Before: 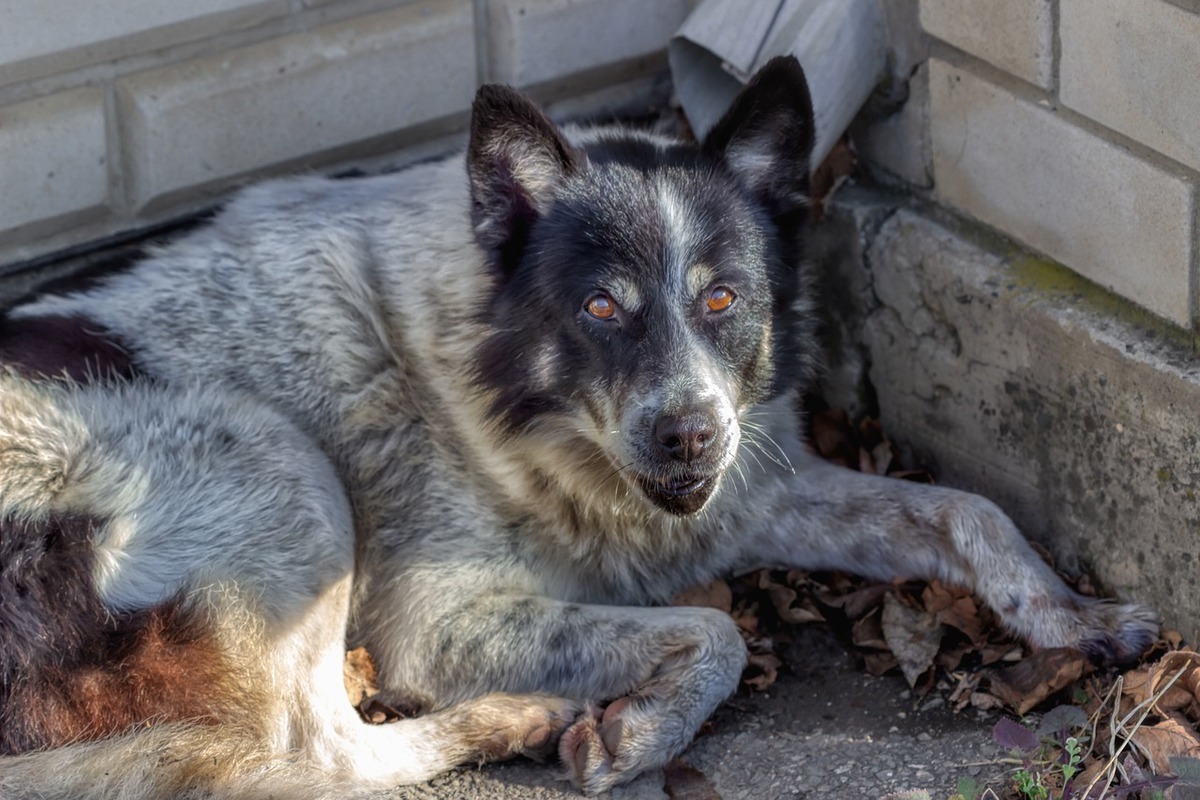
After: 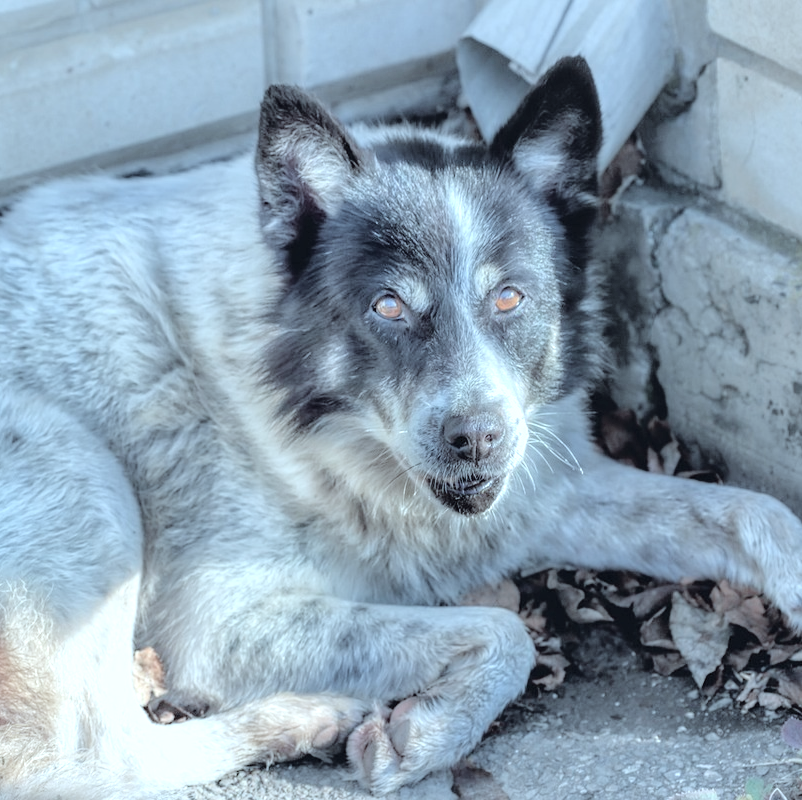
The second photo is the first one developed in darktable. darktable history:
exposure: exposure 0.6 EV, compensate highlight preservation false
contrast brightness saturation: brightness 0.18, saturation -0.5
sharpen: radius 5.325, amount 0.312, threshold 26.433
crop and rotate: left 17.732%, right 15.423%
tone curve: curves: ch0 [(0, 0.01) (0.052, 0.045) (0.136, 0.133) (0.275, 0.35) (0.43, 0.54) (0.676, 0.751) (0.89, 0.919) (1, 1)]; ch1 [(0, 0) (0.094, 0.081) (0.285, 0.299) (0.385, 0.403) (0.447, 0.429) (0.495, 0.496) (0.544, 0.552) (0.589, 0.612) (0.722, 0.728) (1, 1)]; ch2 [(0, 0) (0.257, 0.217) (0.43, 0.421) (0.498, 0.507) (0.531, 0.544) (0.56, 0.579) (0.625, 0.642) (1, 1)], color space Lab, independent channels, preserve colors none
color correction: highlights a* -10.69, highlights b* -19.19
color balance rgb: shadows lift › hue 87.51°, highlights gain › chroma 1.62%, highlights gain › hue 55.1°, global offset › chroma 0.1%, global offset › hue 253.66°, linear chroma grading › global chroma 0.5%
